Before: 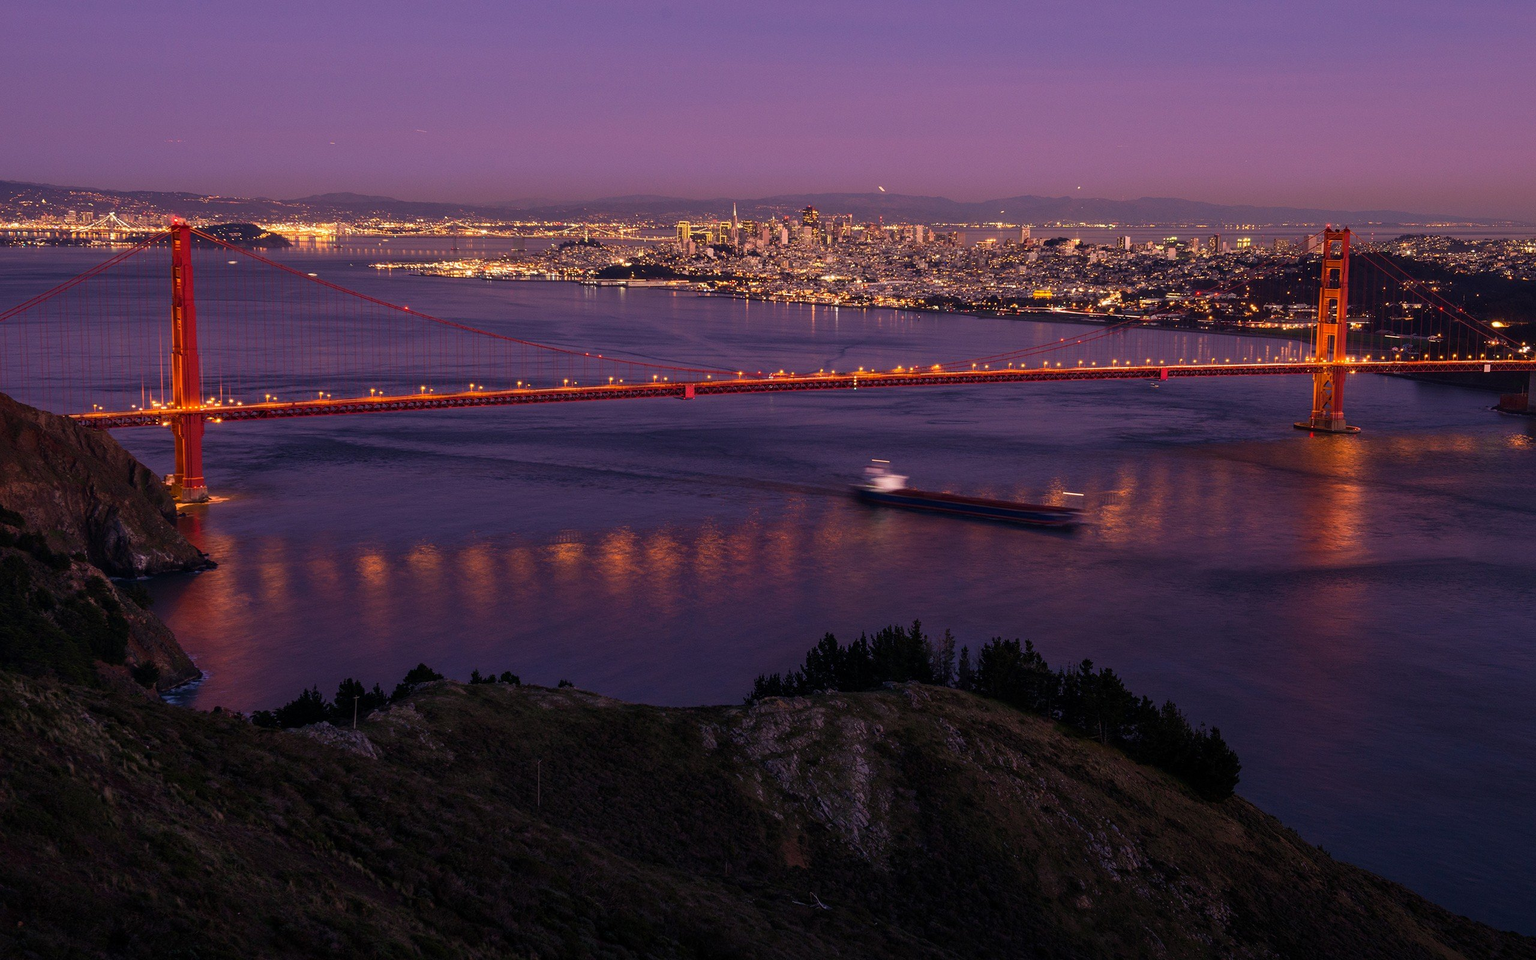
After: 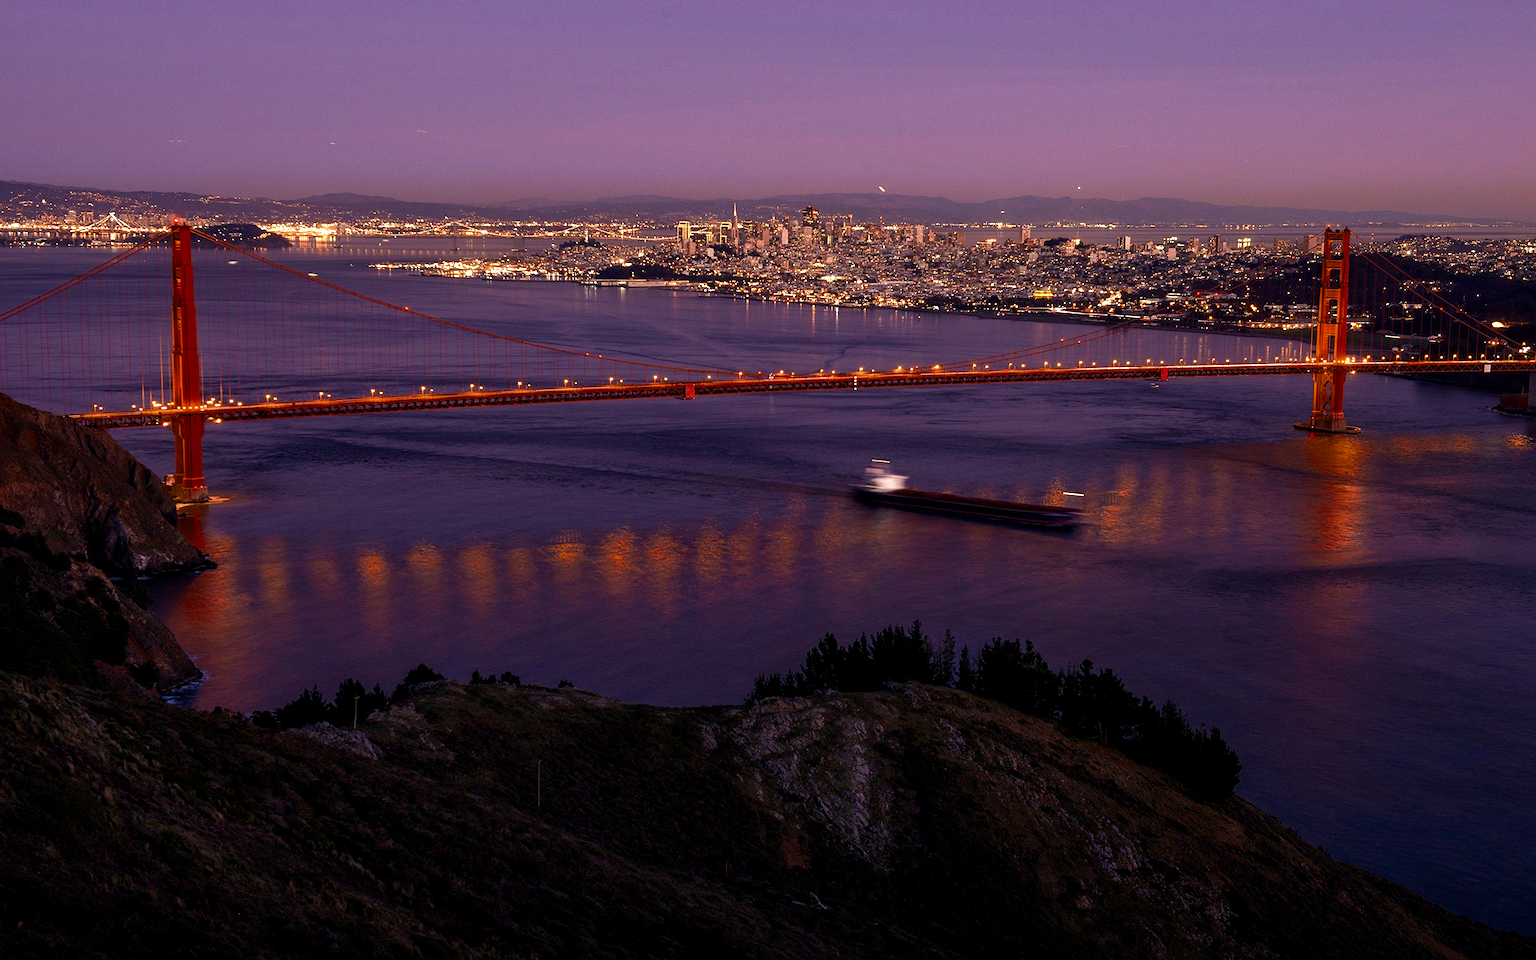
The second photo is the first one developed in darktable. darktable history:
color zones: curves: ch0 [(0, 0.5) (0.125, 0.4) (0.25, 0.5) (0.375, 0.4) (0.5, 0.4) (0.625, 0.6) (0.75, 0.6) (0.875, 0.5)]; ch1 [(0, 0.35) (0.125, 0.45) (0.25, 0.35) (0.375, 0.35) (0.5, 0.35) (0.625, 0.35) (0.75, 0.45) (0.875, 0.35)]; ch2 [(0, 0.6) (0.125, 0.5) (0.25, 0.5) (0.375, 0.6) (0.5, 0.6) (0.625, 0.5) (0.75, 0.5) (0.875, 0.5)]
color balance rgb: power › hue 329.5°, perceptual saturation grading › global saturation 25.147%, perceptual saturation grading › highlights -50.196%, perceptual saturation grading › shadows 30.813%, perceptual brilliance grading › highlights 15.555%, perceptual brilliance grading › mid-tones 6.028%, perceptual brilliance grading › shadows -14.864%, global vibrance 20%
exposure: black level correction 0.003, exposure 0.147 EV, compensate highlight preservation false
